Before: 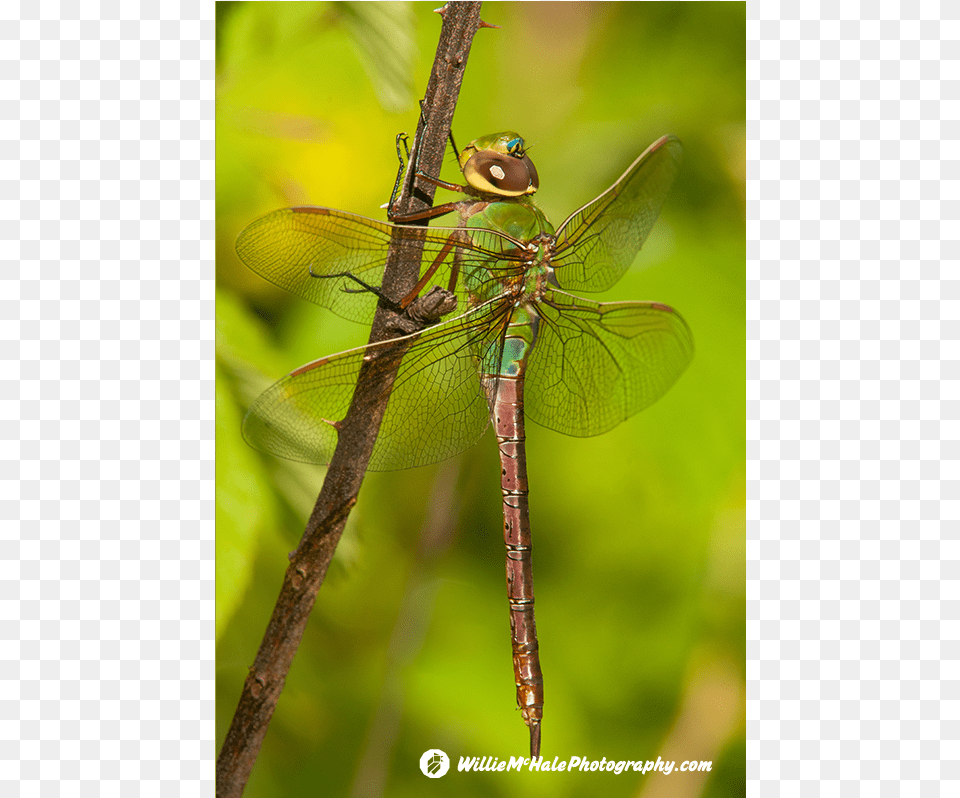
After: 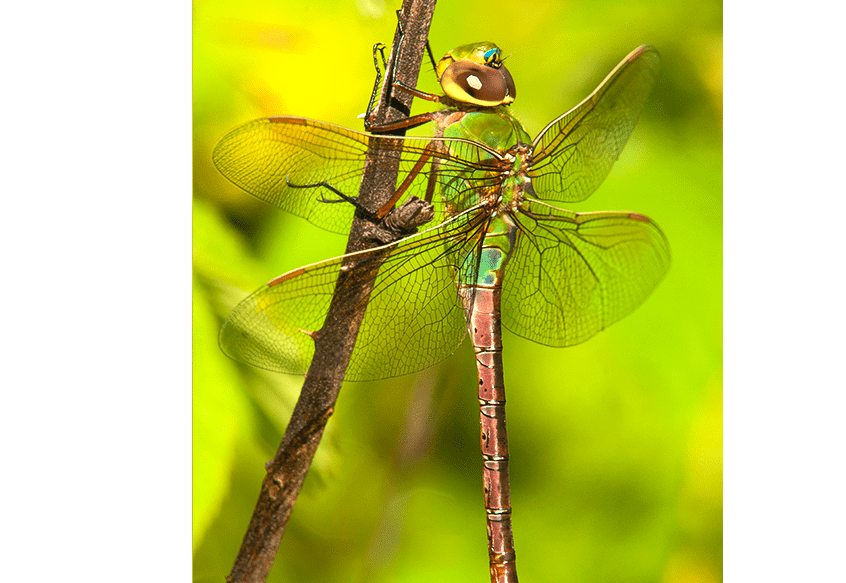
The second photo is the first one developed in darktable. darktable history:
crop and rotate: left 2.471%, top 11.292%, right 9.394%, bottom 15.556%
tone equalizer: -8 EV -0.75 EV, -7 EV -0.673 EV, -6 EV -0.587 EV, -5 EV -0.406 EV, -3 EV 0.378 EV, -2 EV 0.6 EV, -1 EV 0.684 EV, +0 EV 0.773 EV, edges refinement/feathering 500, mask exposure compensation -1.57 EV, preserve details no
contrast brightness saturation: brightness 0.088, saturation 0.193
